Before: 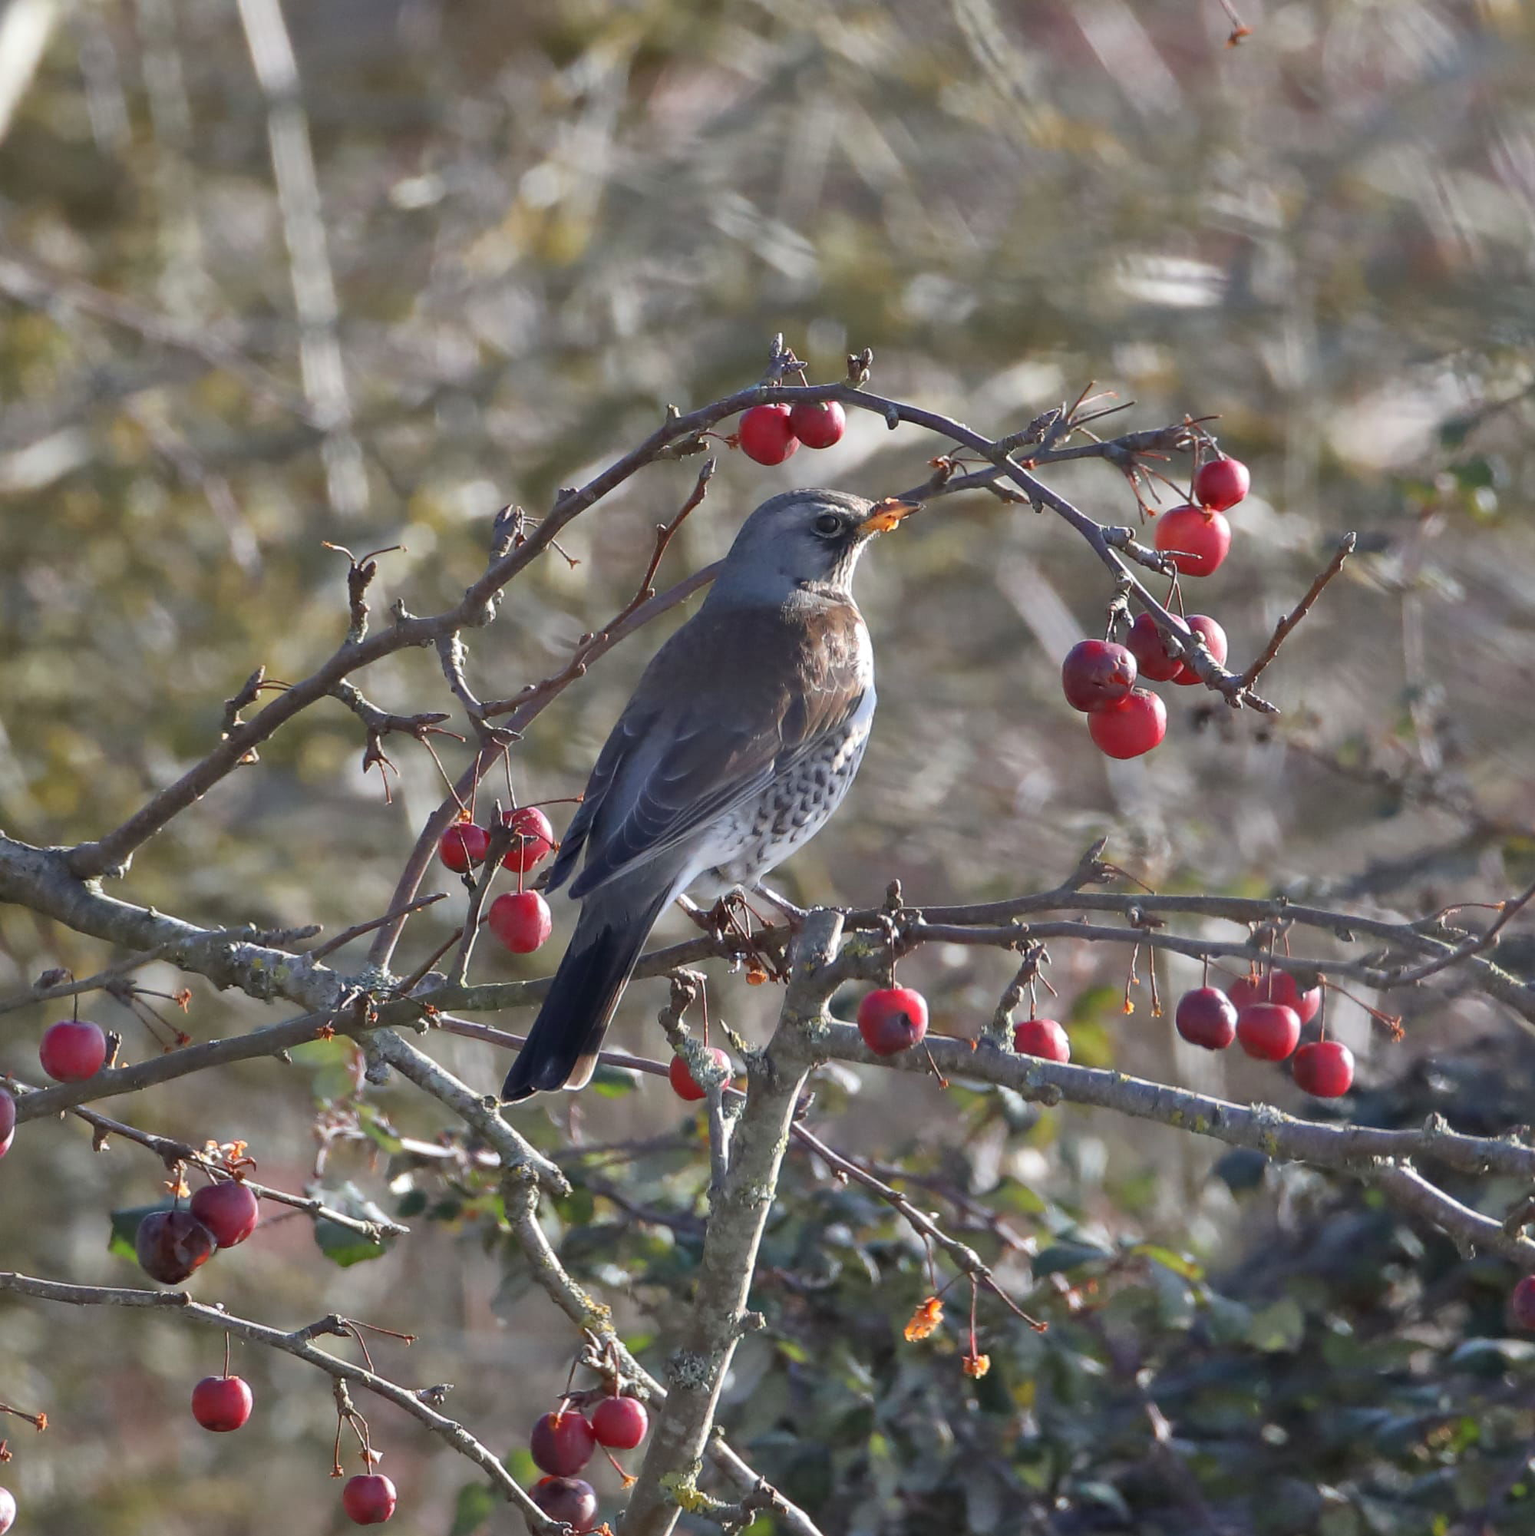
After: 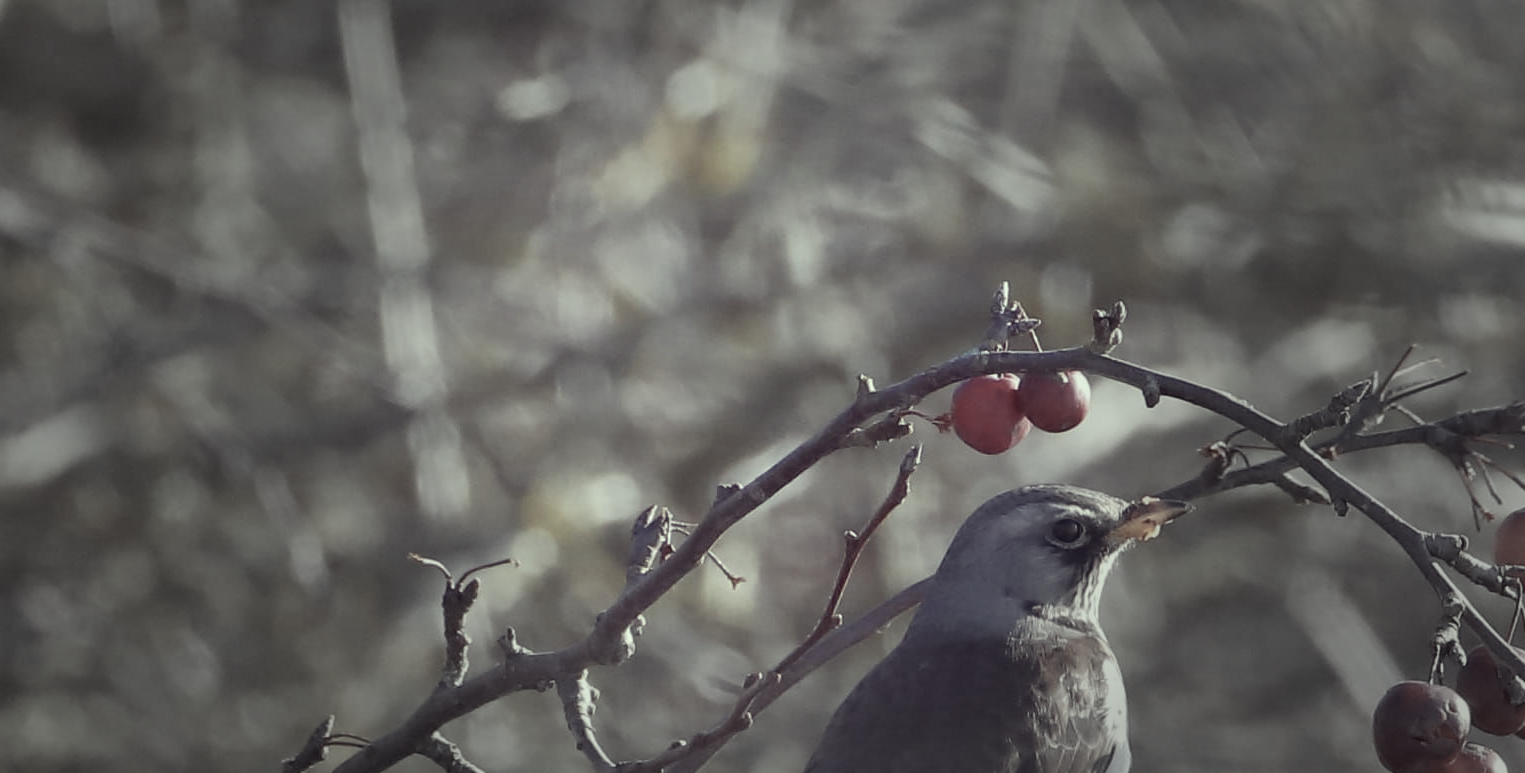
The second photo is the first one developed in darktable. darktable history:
vignetting: fall-off start 30.86%, fall-off radius 33.66%
color correction: highlights a* -20.14, highlights b* 20.59, shadows a* 19.42, shadows b* -20.92, saturation 0.411
crop: left 0.551%, top 7.627%, right 23.163%, bottom 53.737%
